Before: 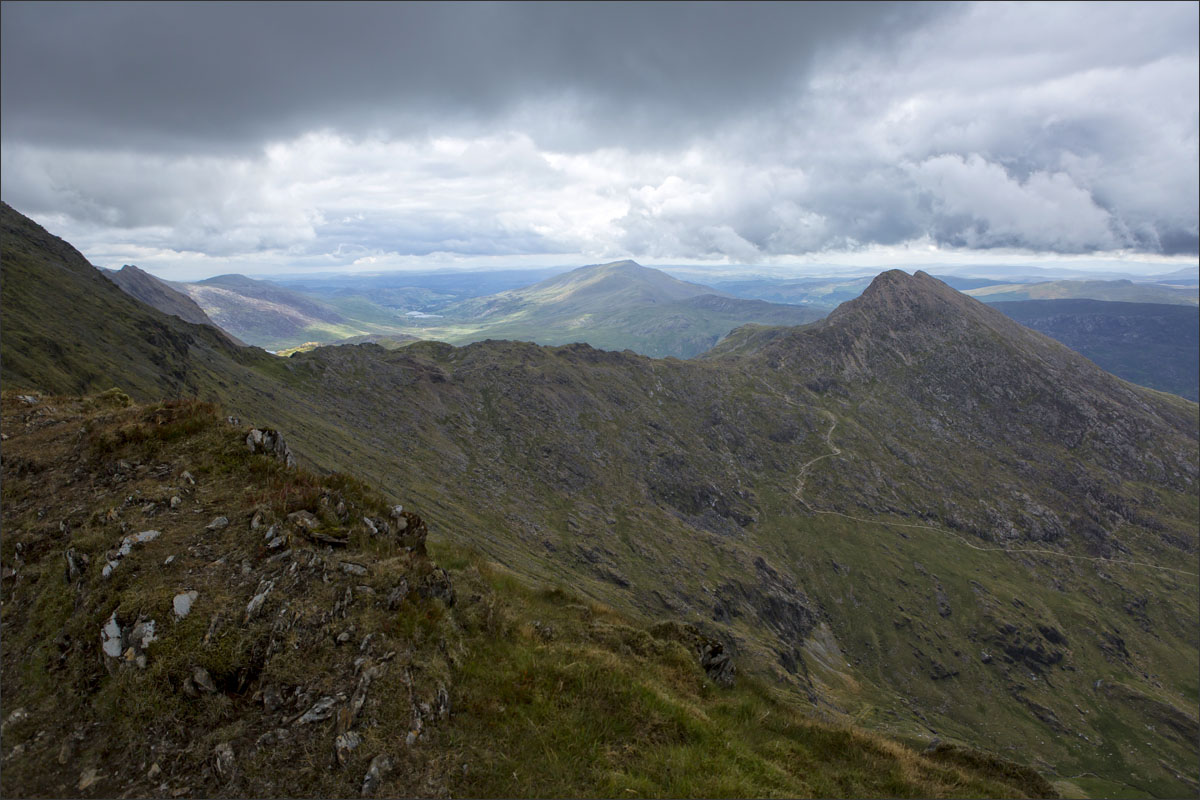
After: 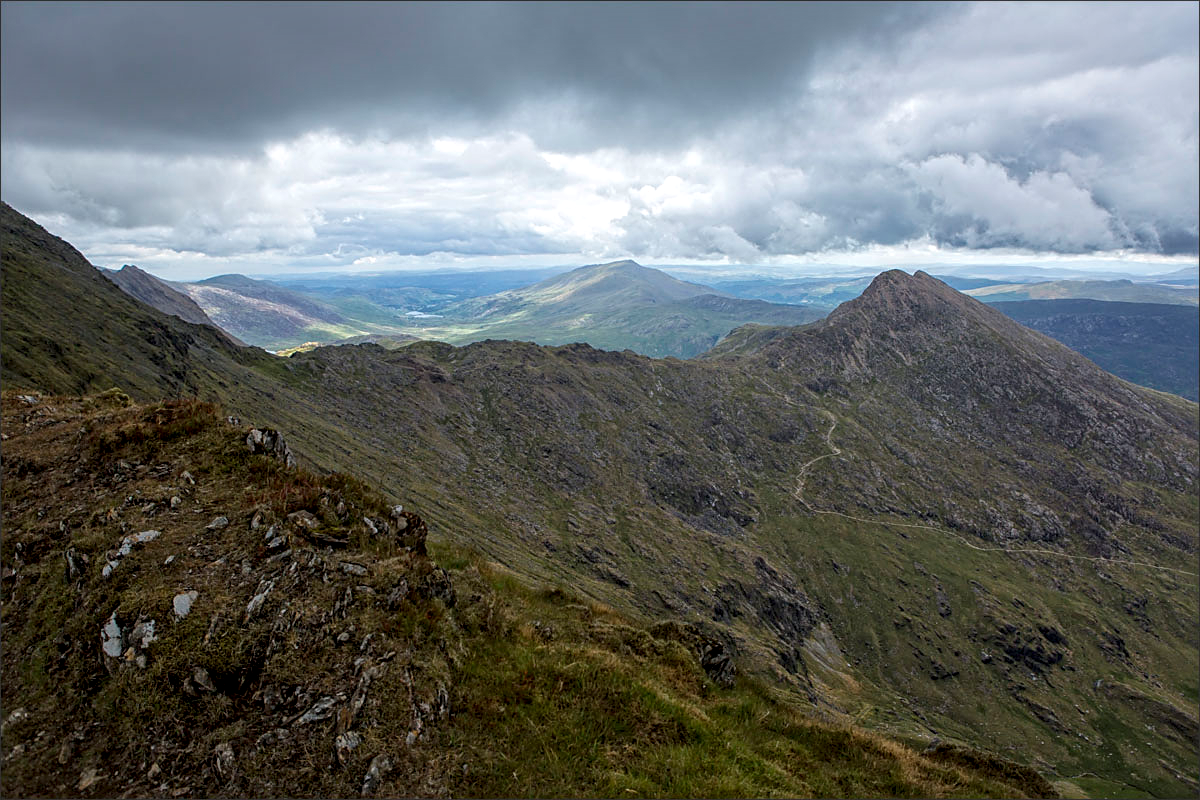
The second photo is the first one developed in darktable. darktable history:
local contrast: detail 130%
sharpen: amount 0.496
tone equalizer: on, module defaults
